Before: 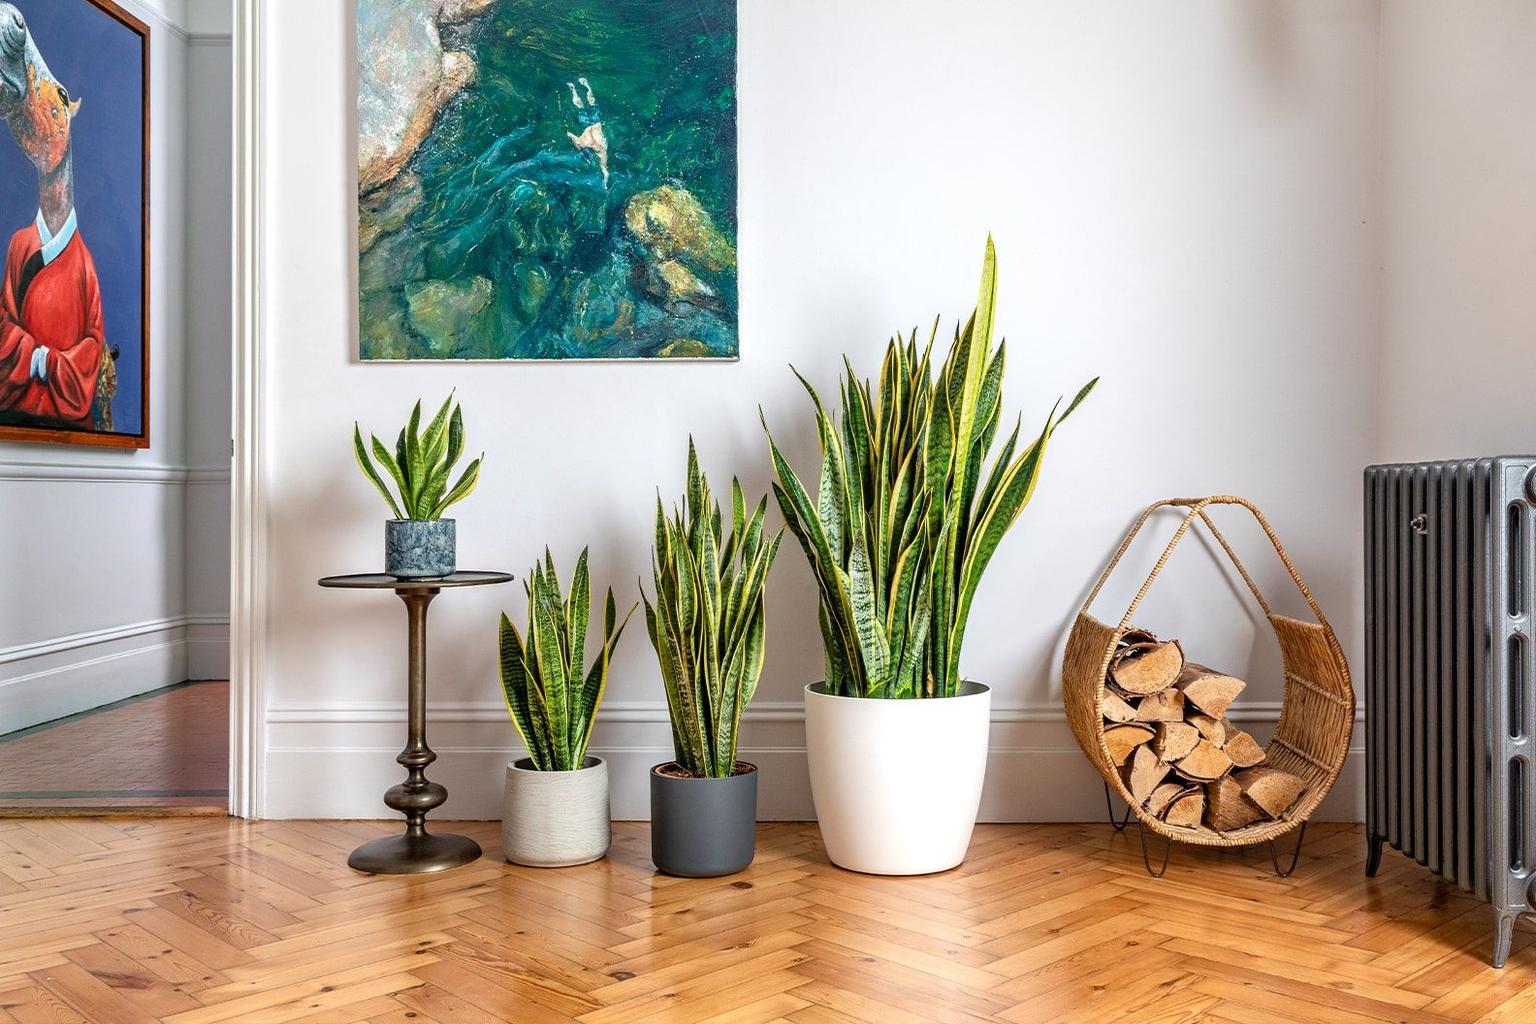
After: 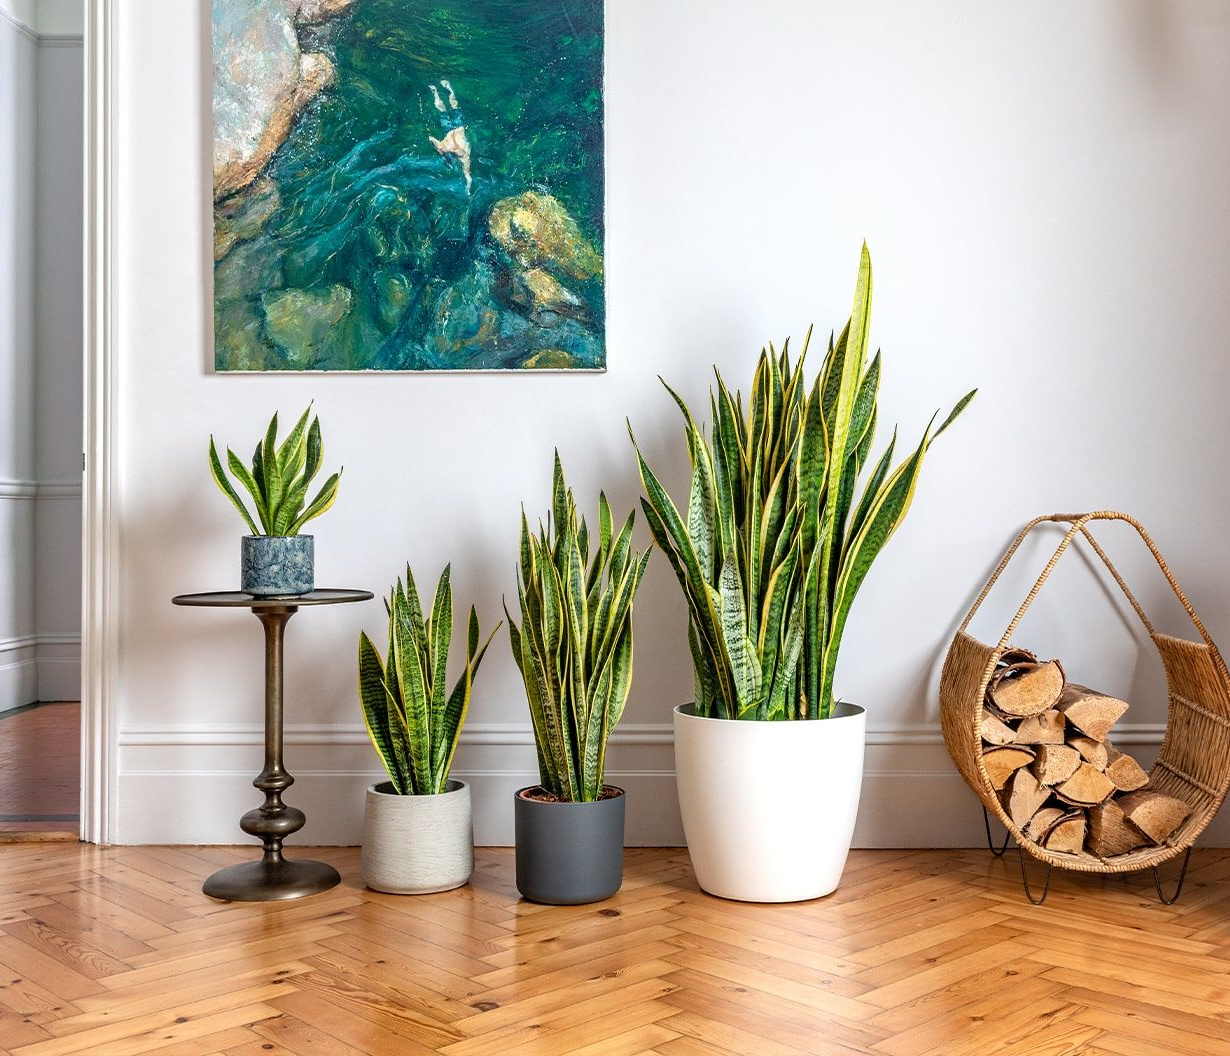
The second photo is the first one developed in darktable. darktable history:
crop: left 9.879%, right 12.462%
